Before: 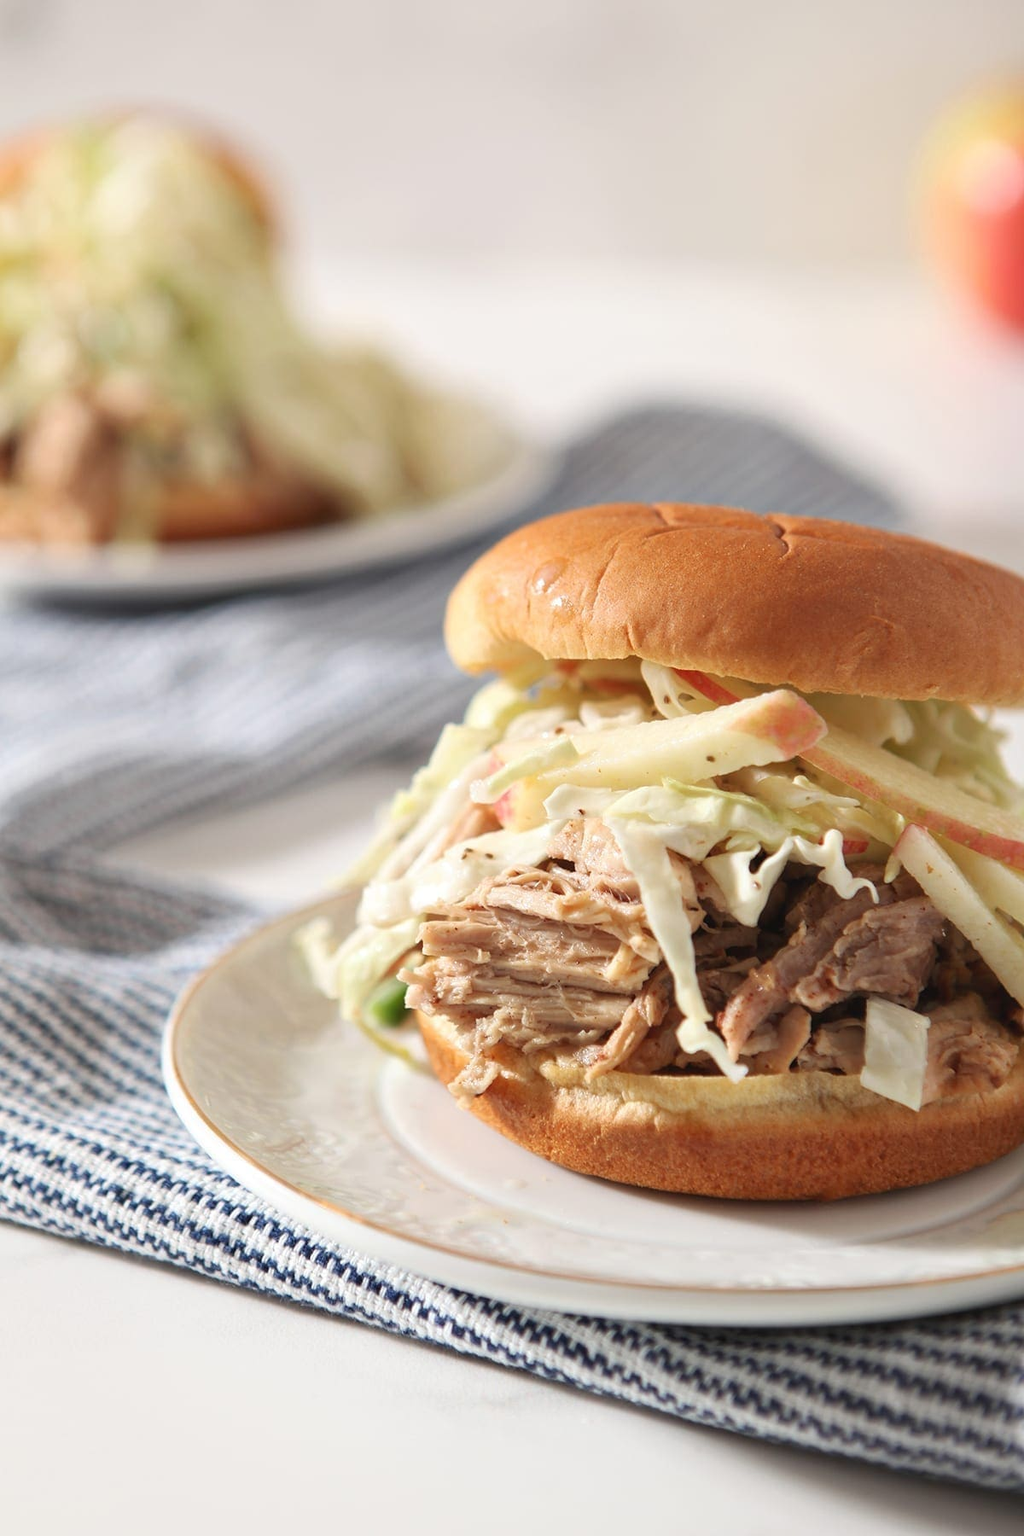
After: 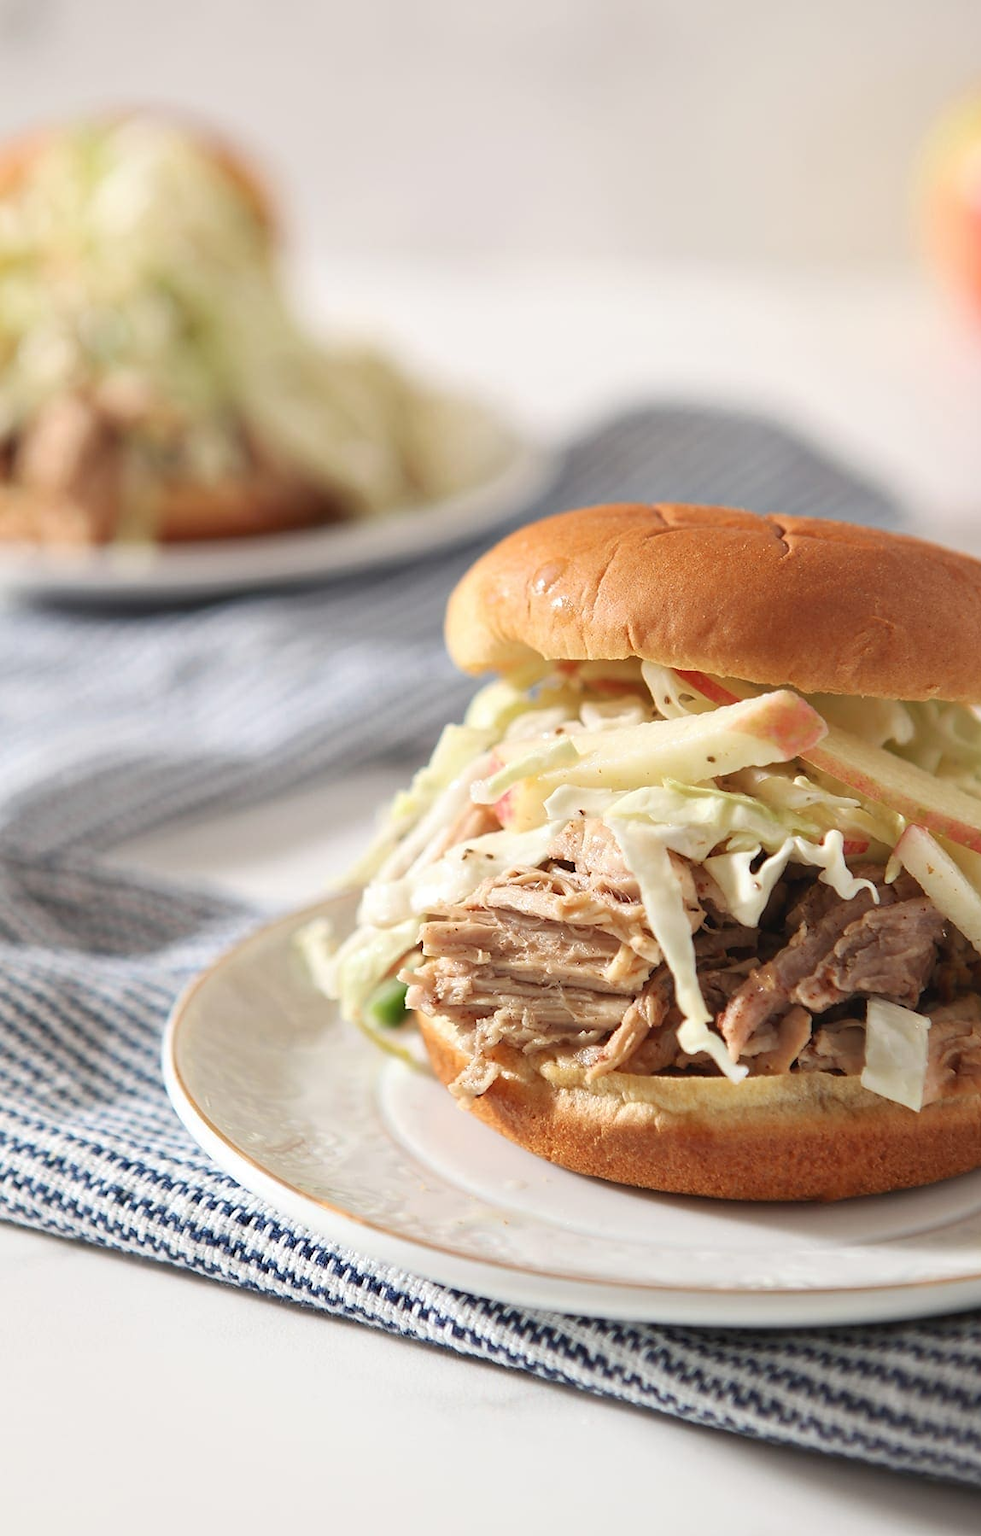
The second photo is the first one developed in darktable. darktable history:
sharpen: radius 1, threshold 1
crop: right 4.126%, bottom 0.031%
